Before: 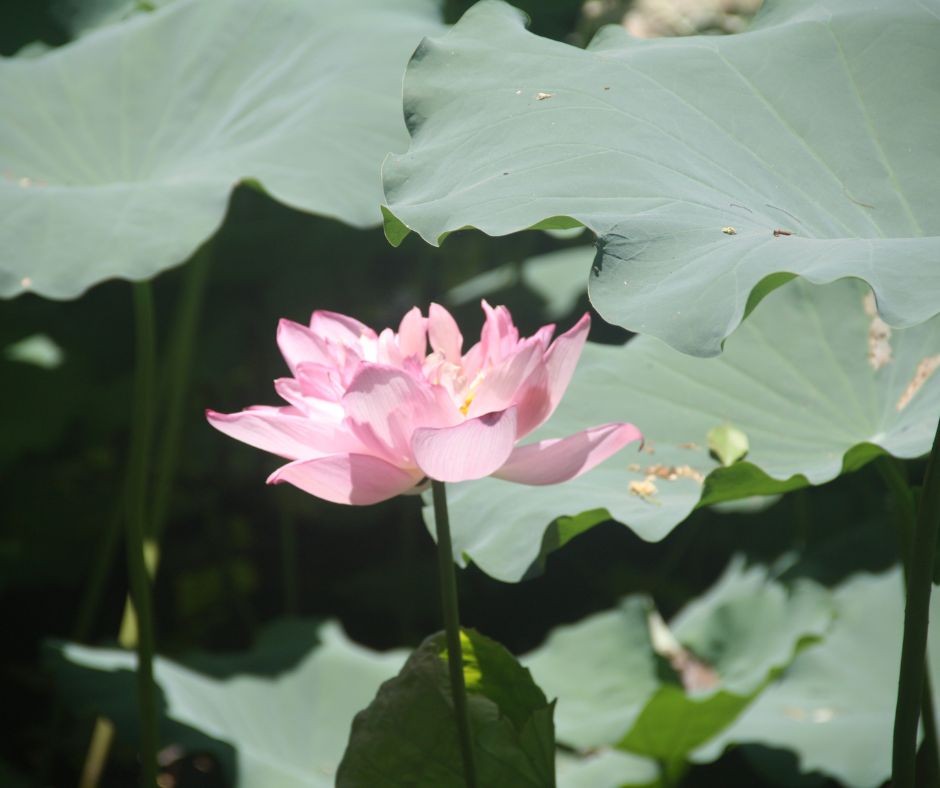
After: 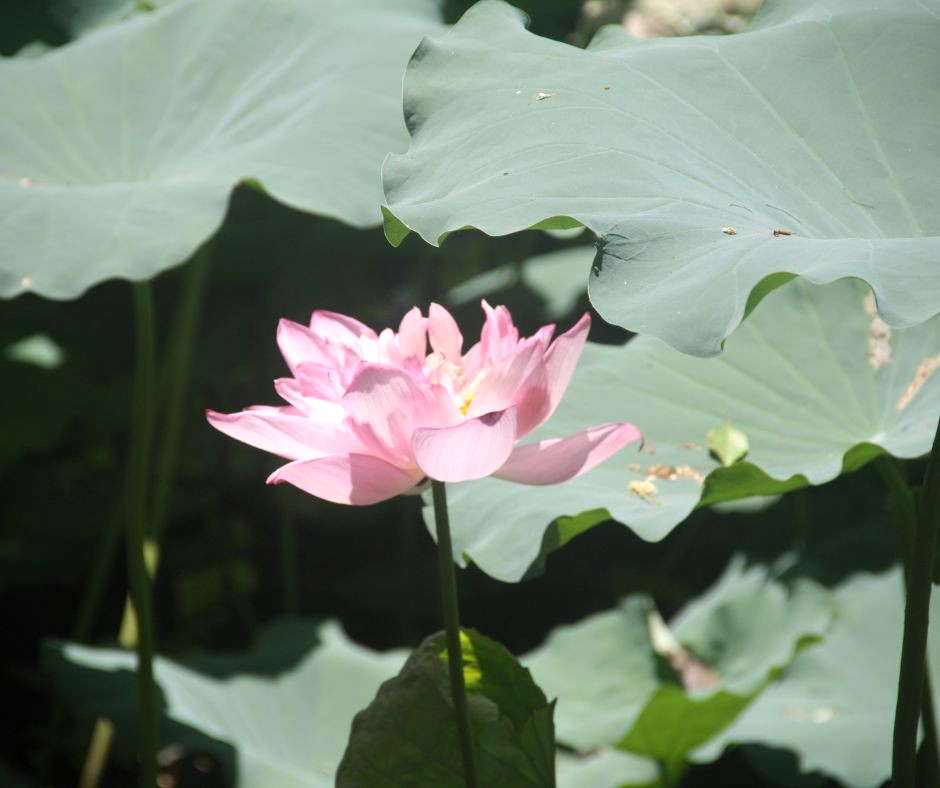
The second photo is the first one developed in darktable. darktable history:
levels: gray 50.74%, levels [0.016, 0.484, 0.953]
